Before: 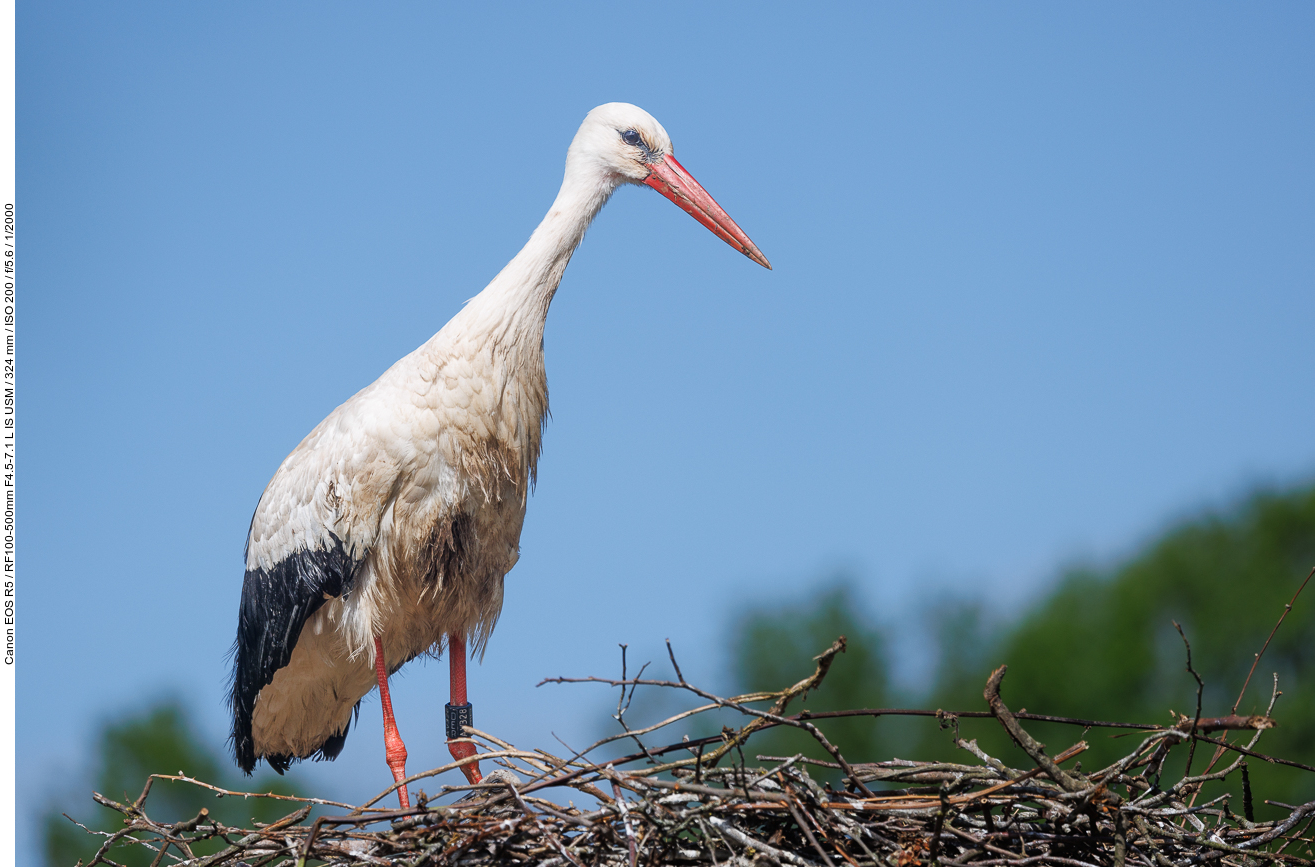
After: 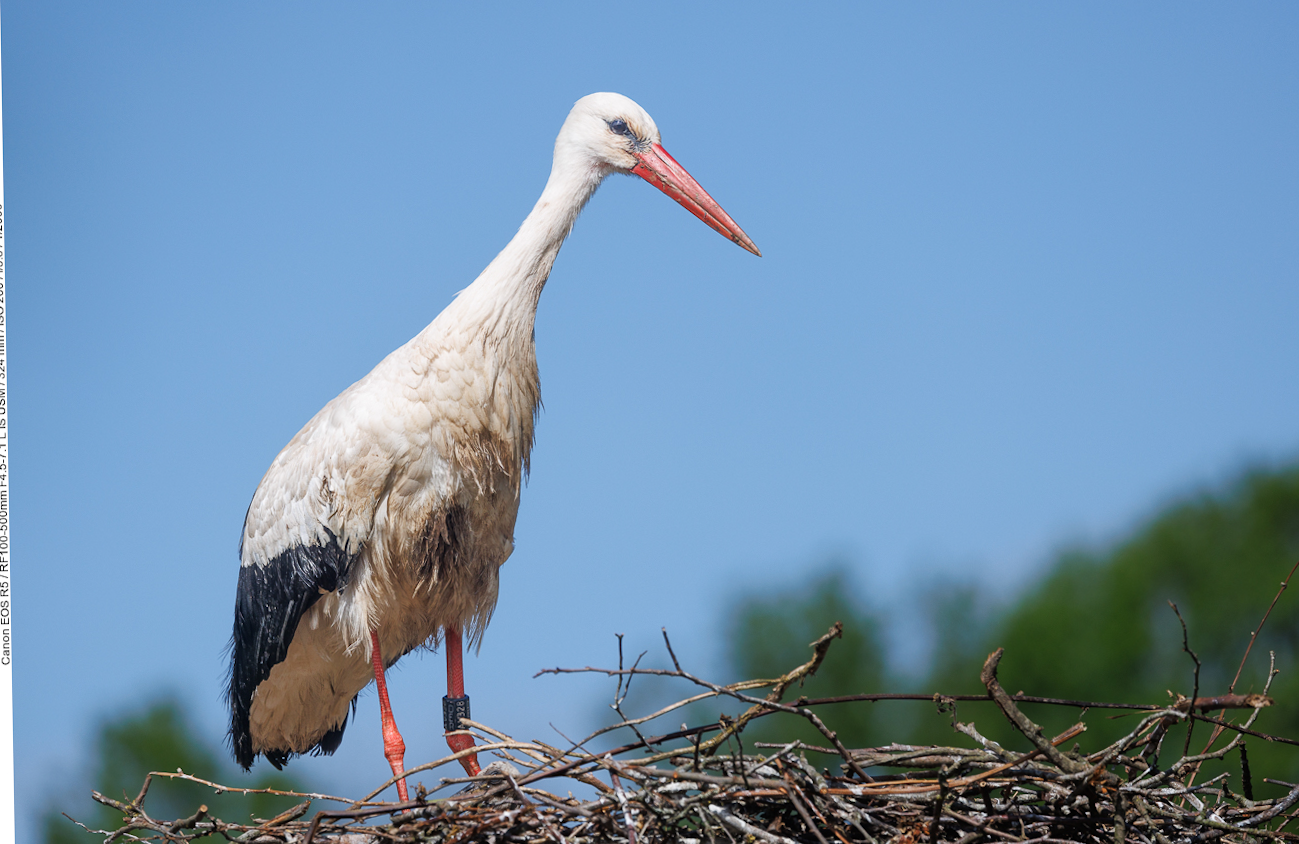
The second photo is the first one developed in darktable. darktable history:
rotate and perspective: rotation -1°, crop left 0.011, crop right 0.989, crop top 0.025, crop bottom 0.975
tone equalizer: on, module defaults
